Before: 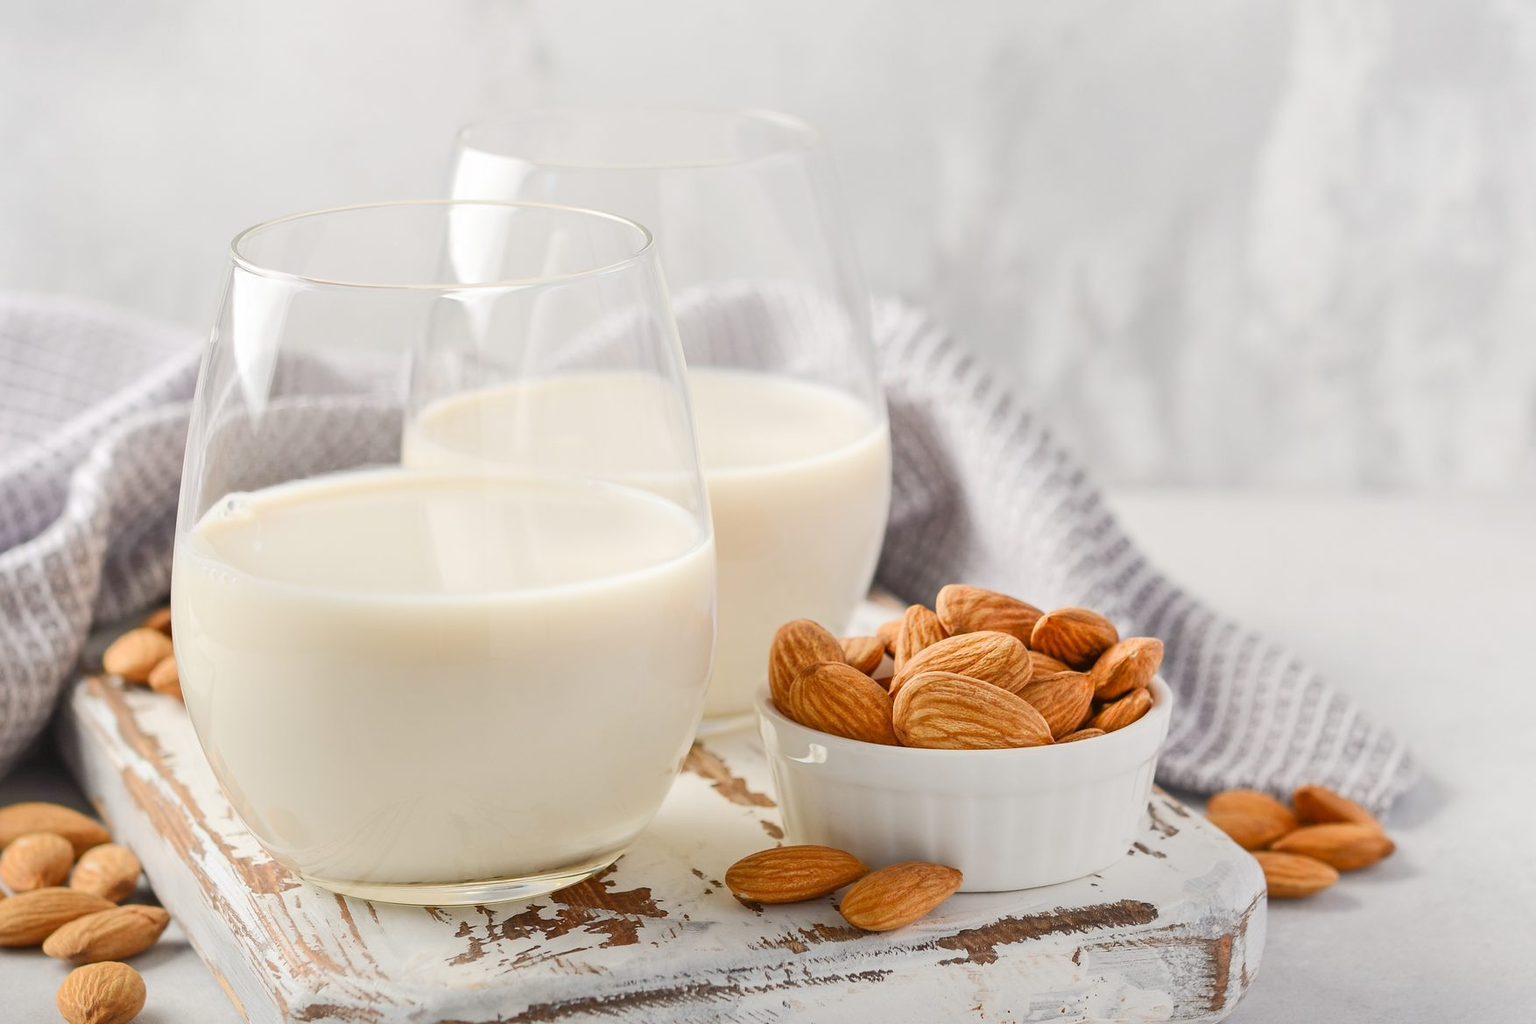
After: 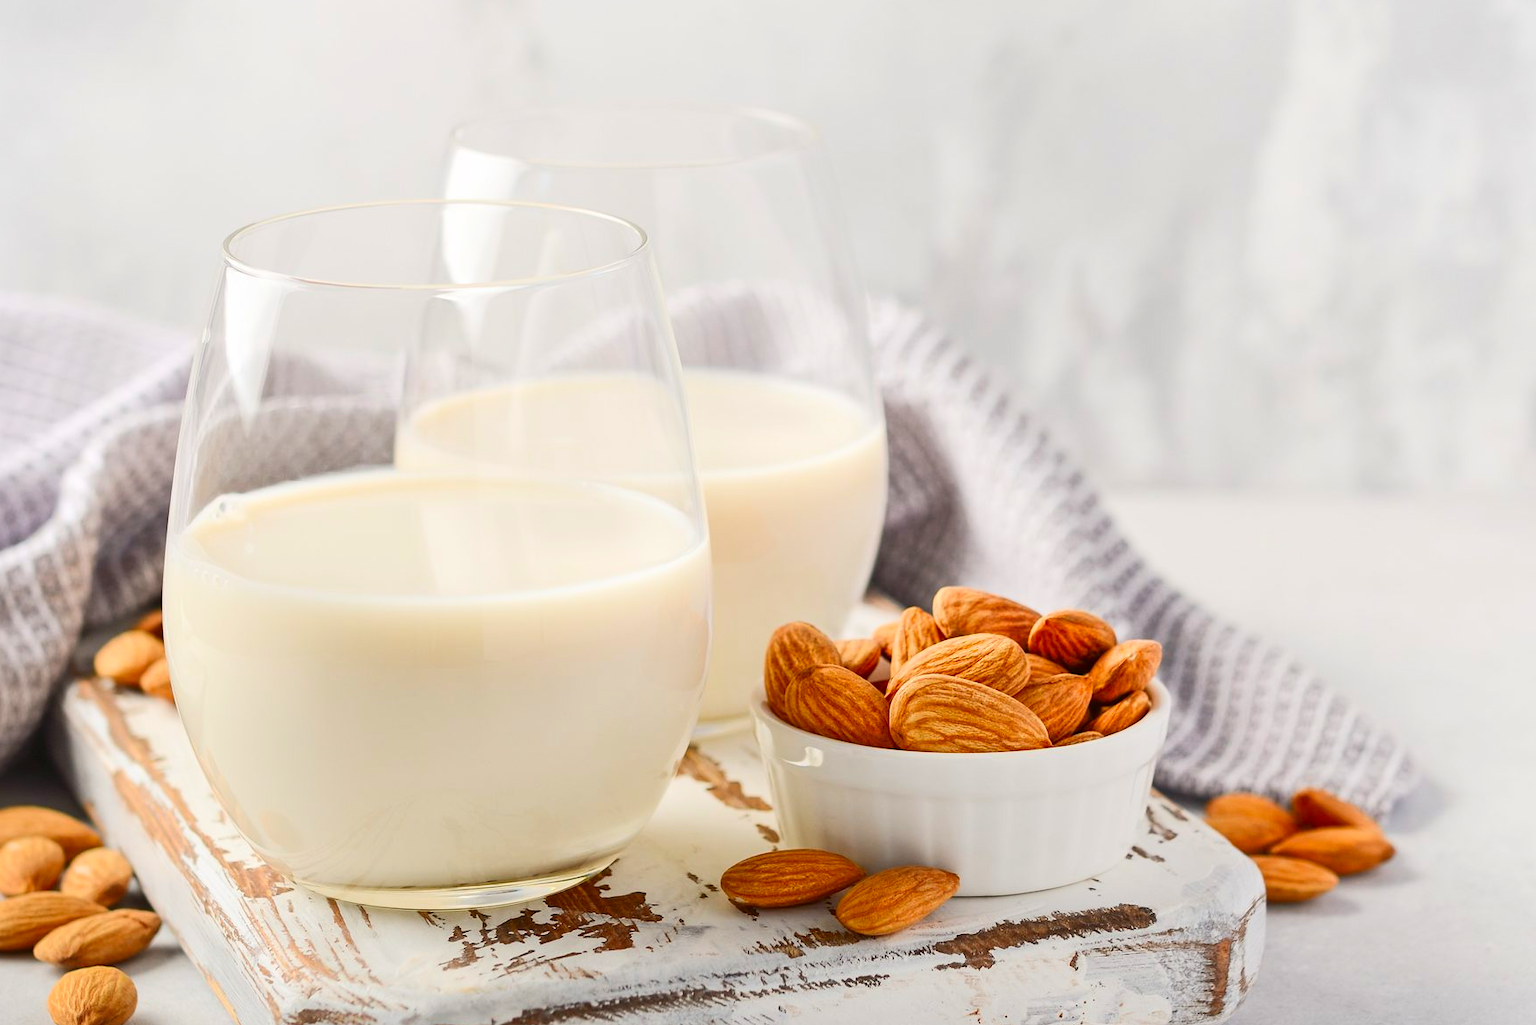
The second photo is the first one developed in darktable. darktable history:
crop and rotate: left 0.628%, top 0.222%, bottom 0.238%
contrast brightness saturation: contrast 0.165, saturation 0.332
